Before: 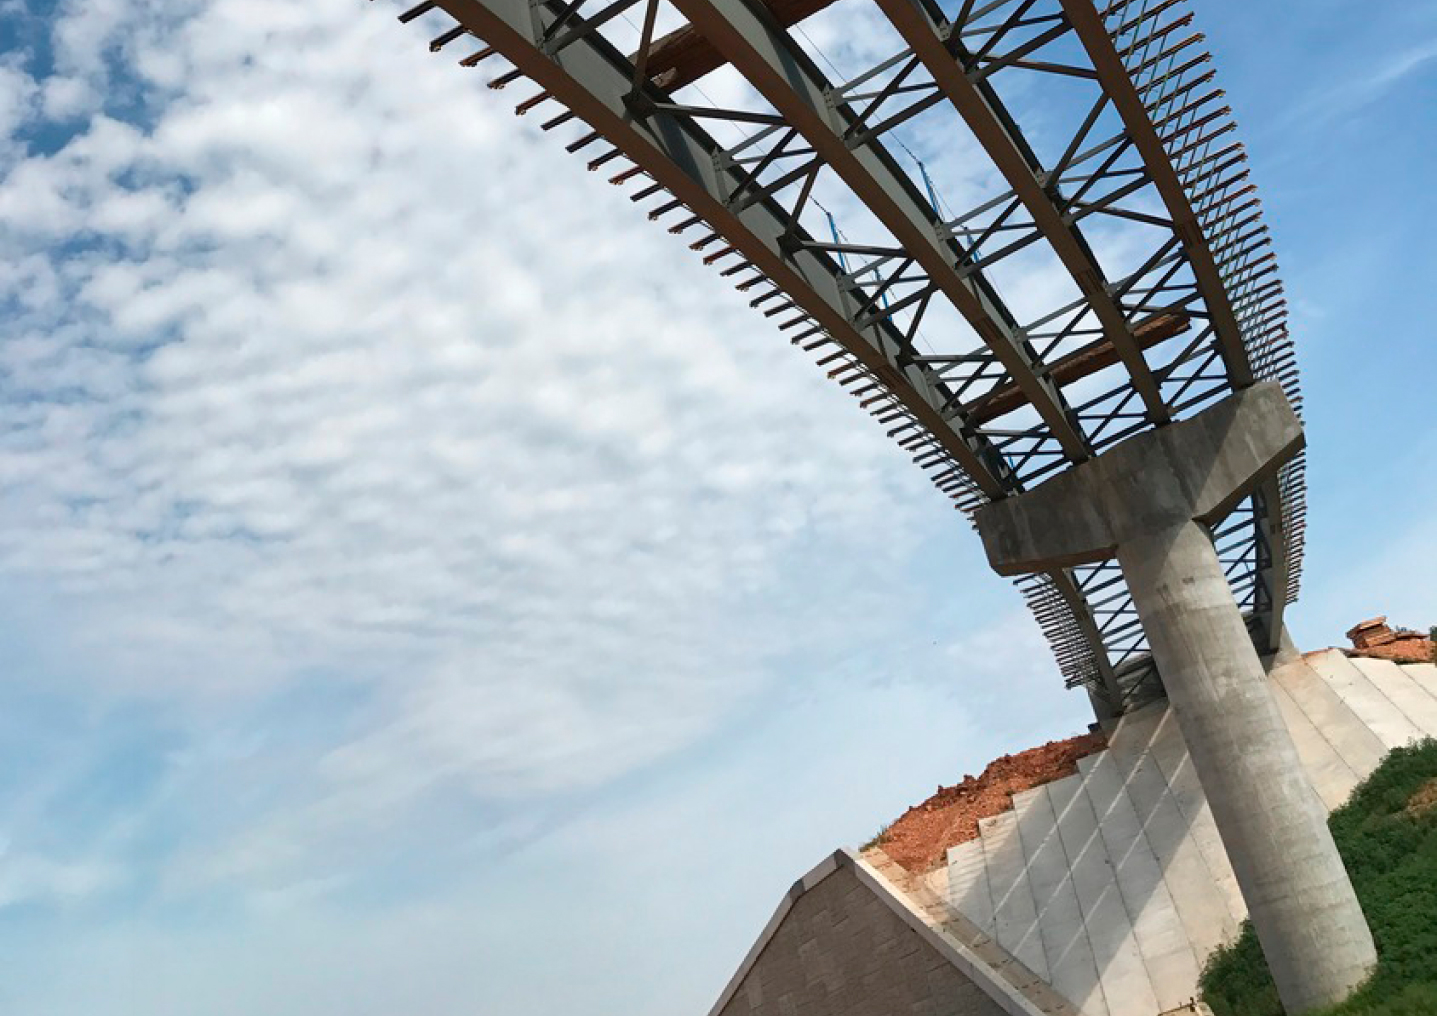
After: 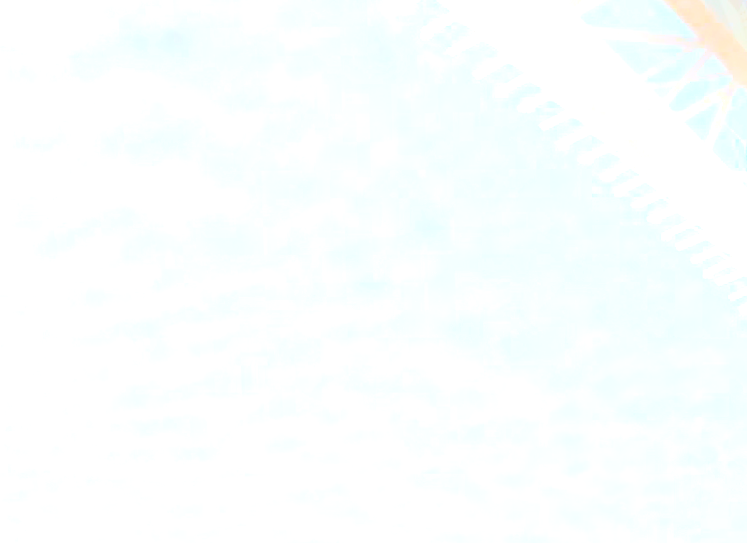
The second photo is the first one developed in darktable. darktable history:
crop and rotate: left 3.047%, top 7.509%, right 42.236%, bottom 37.598%
rotate and perspective: rotation 0.074°, lens shift (vertical) 0.096, lens shift (horizontal) -0.041, crop left 0.043, crop right 0.952, crop top 0.024, crop bottom 0.979
color correction: highlights a* -2.73, highlights b* -2.09, shadows a* 2.41, shadows b* 2.73
contrast brightness saturation: contrast -0.1, brightness 0.05, saturation 0.08
tone equalizer: -8 EV -0.417 EV, -7 EV -0.389 EV, -6 EV -0.333 EV, -5 EV -0.222 EV, -3 EV 0.222 EV, -2 EV 0.333 EV, -1 EV 0.389 EV, +0 EV 0.417 EV, edges refinement/feathering 500, mask exposure compensation -1.57 EV, preserve details no
bloom: size 25%, threshold 5%, strength 90%
exposure: black level correction 0.01, exposure 0.014 EV, compensate highlight preservation false
